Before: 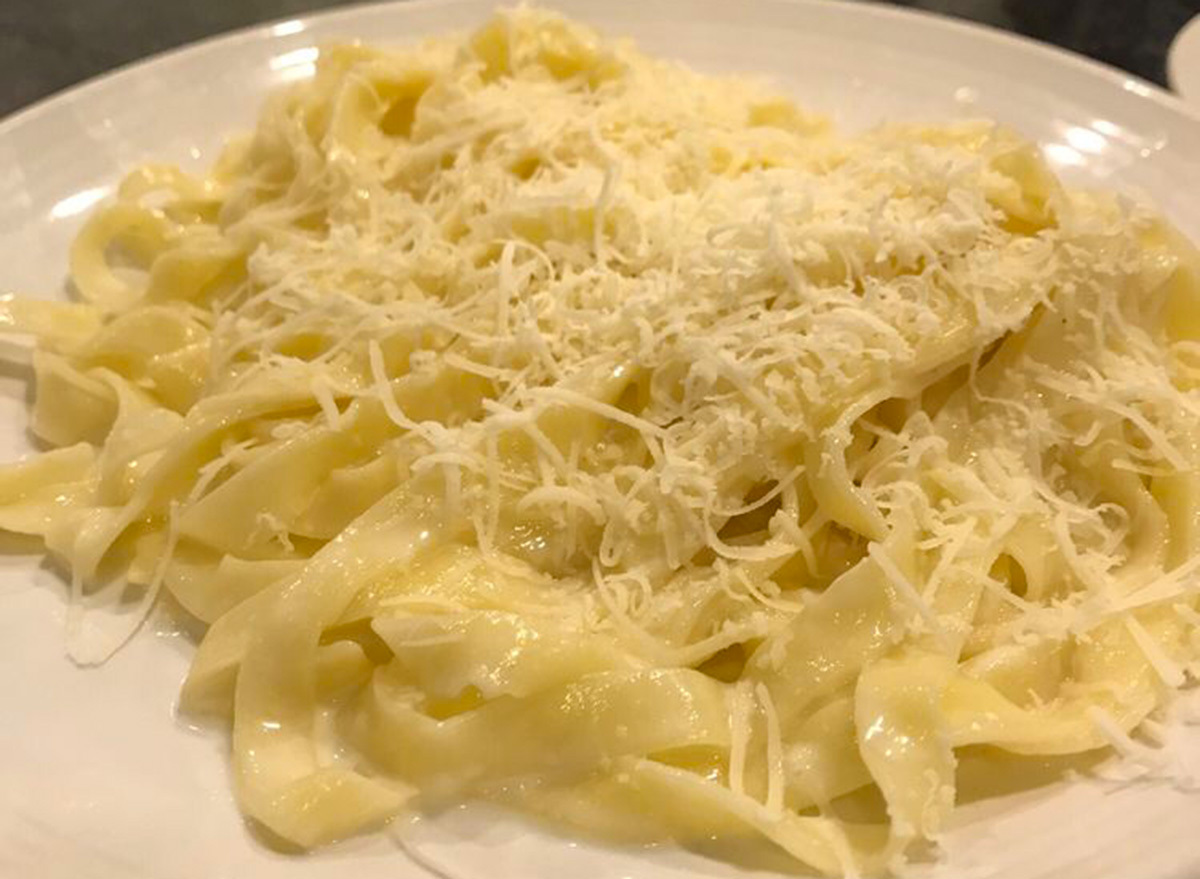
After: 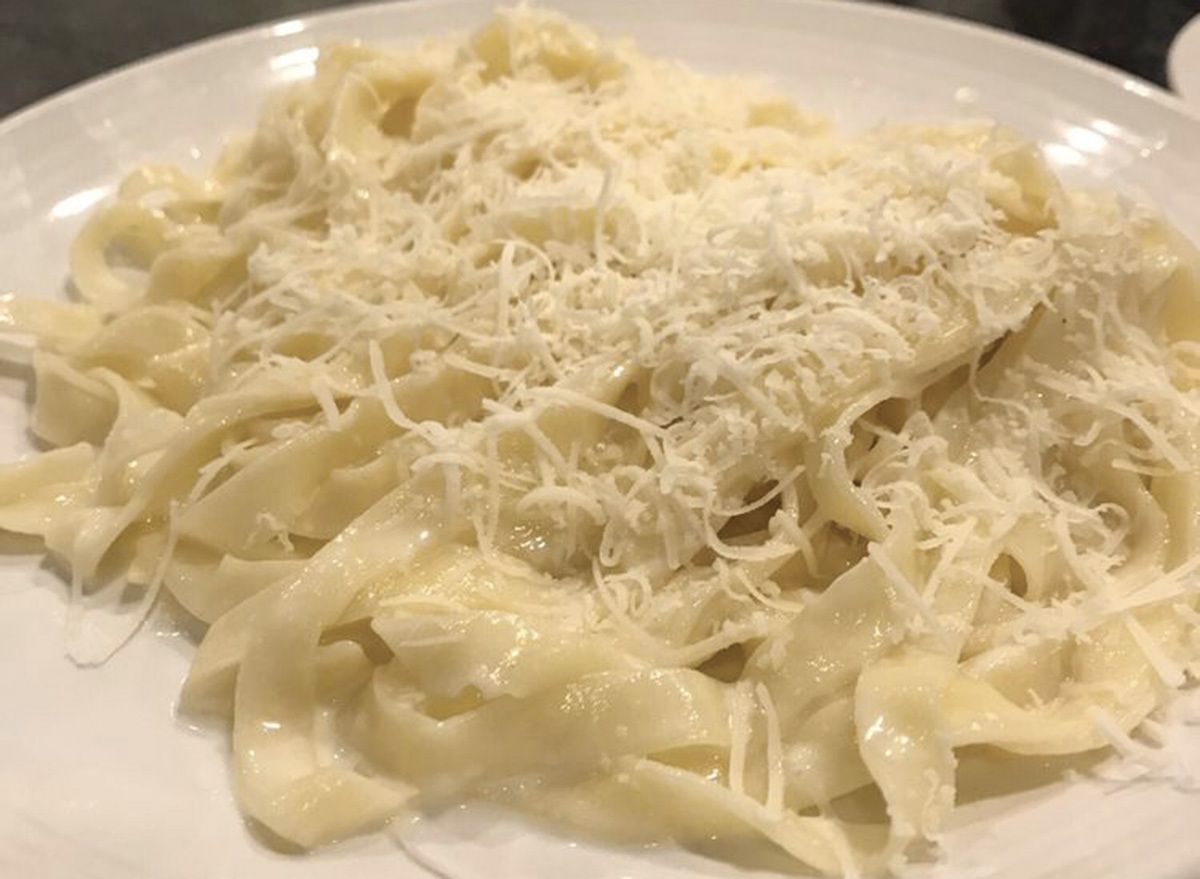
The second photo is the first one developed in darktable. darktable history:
contrast brightness saturation: contrast 0.097, saturation -0.351
